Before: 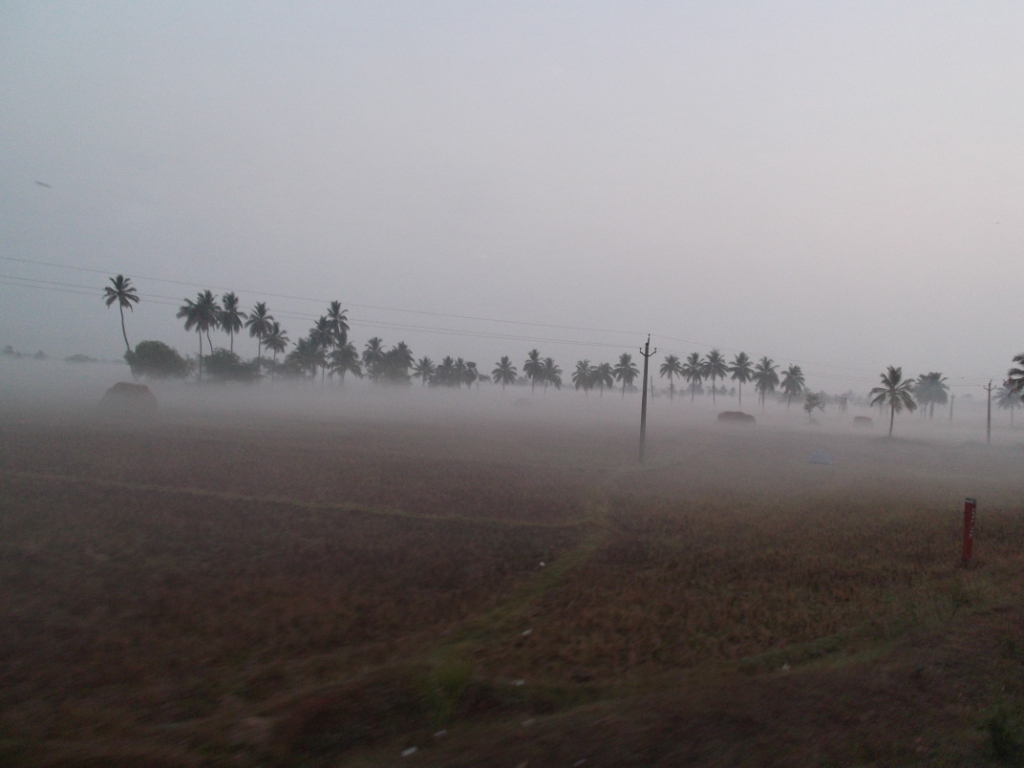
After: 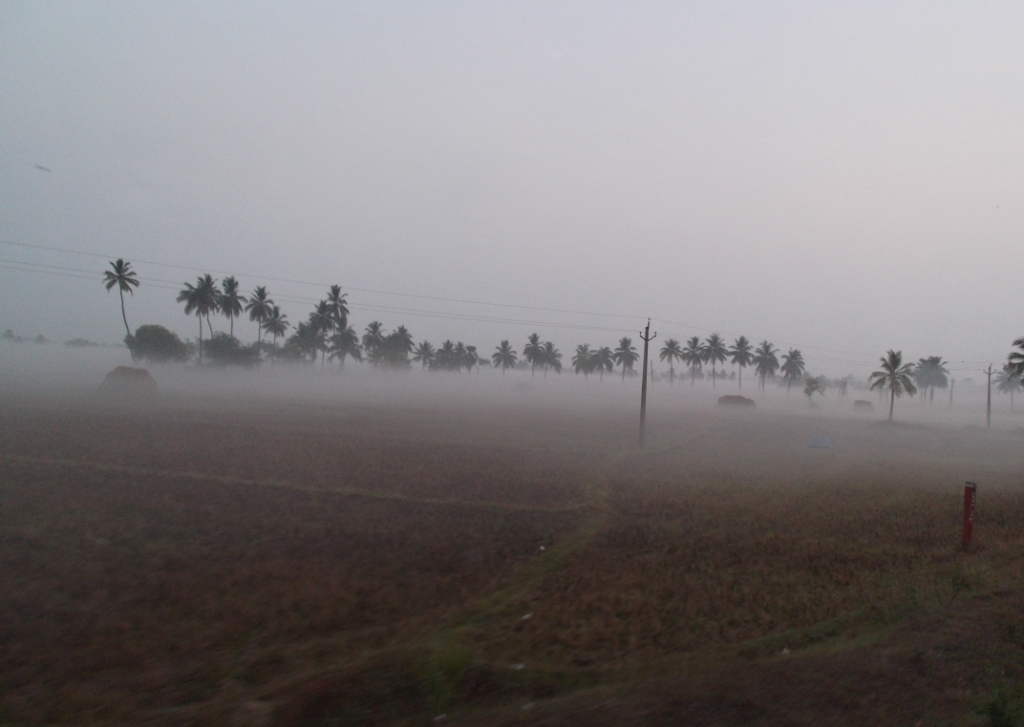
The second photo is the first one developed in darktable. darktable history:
crop and rotate: top 2.199%, bottom 3.01%
